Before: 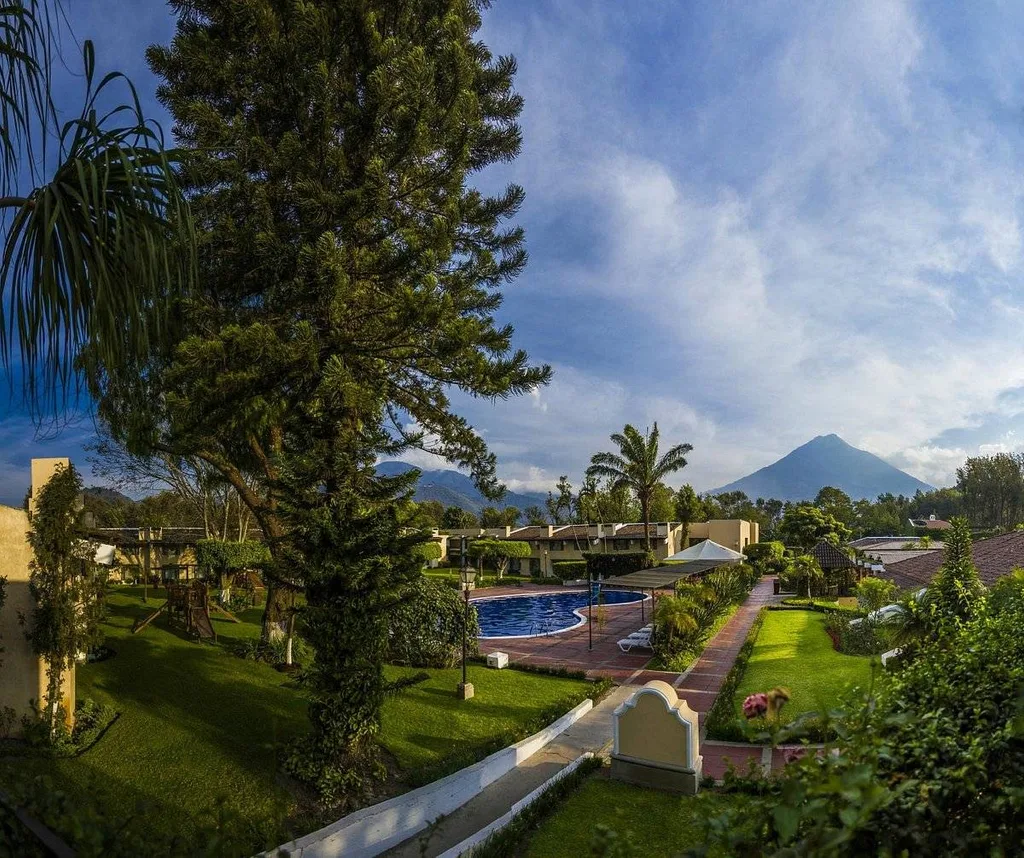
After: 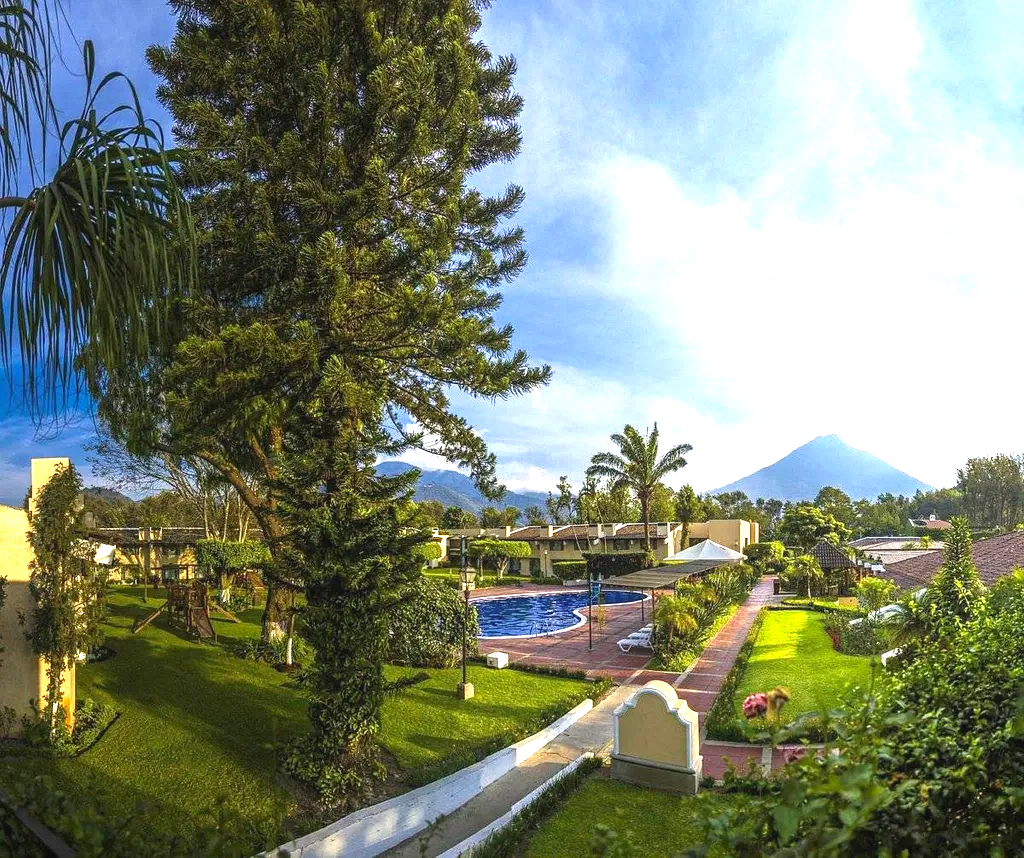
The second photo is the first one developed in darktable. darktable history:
exposure: black level correction 0, exposure 1.45 EV, compensate exposure bias true, compensate highlight preservation false
contrast equalizer: y [[0.439, 0.44, 0.442, 0.457, 0.493, 0.498], [0.5 ×6], [0.5 ×6], [0 ×6], [0 ×6]], mix 0.59
